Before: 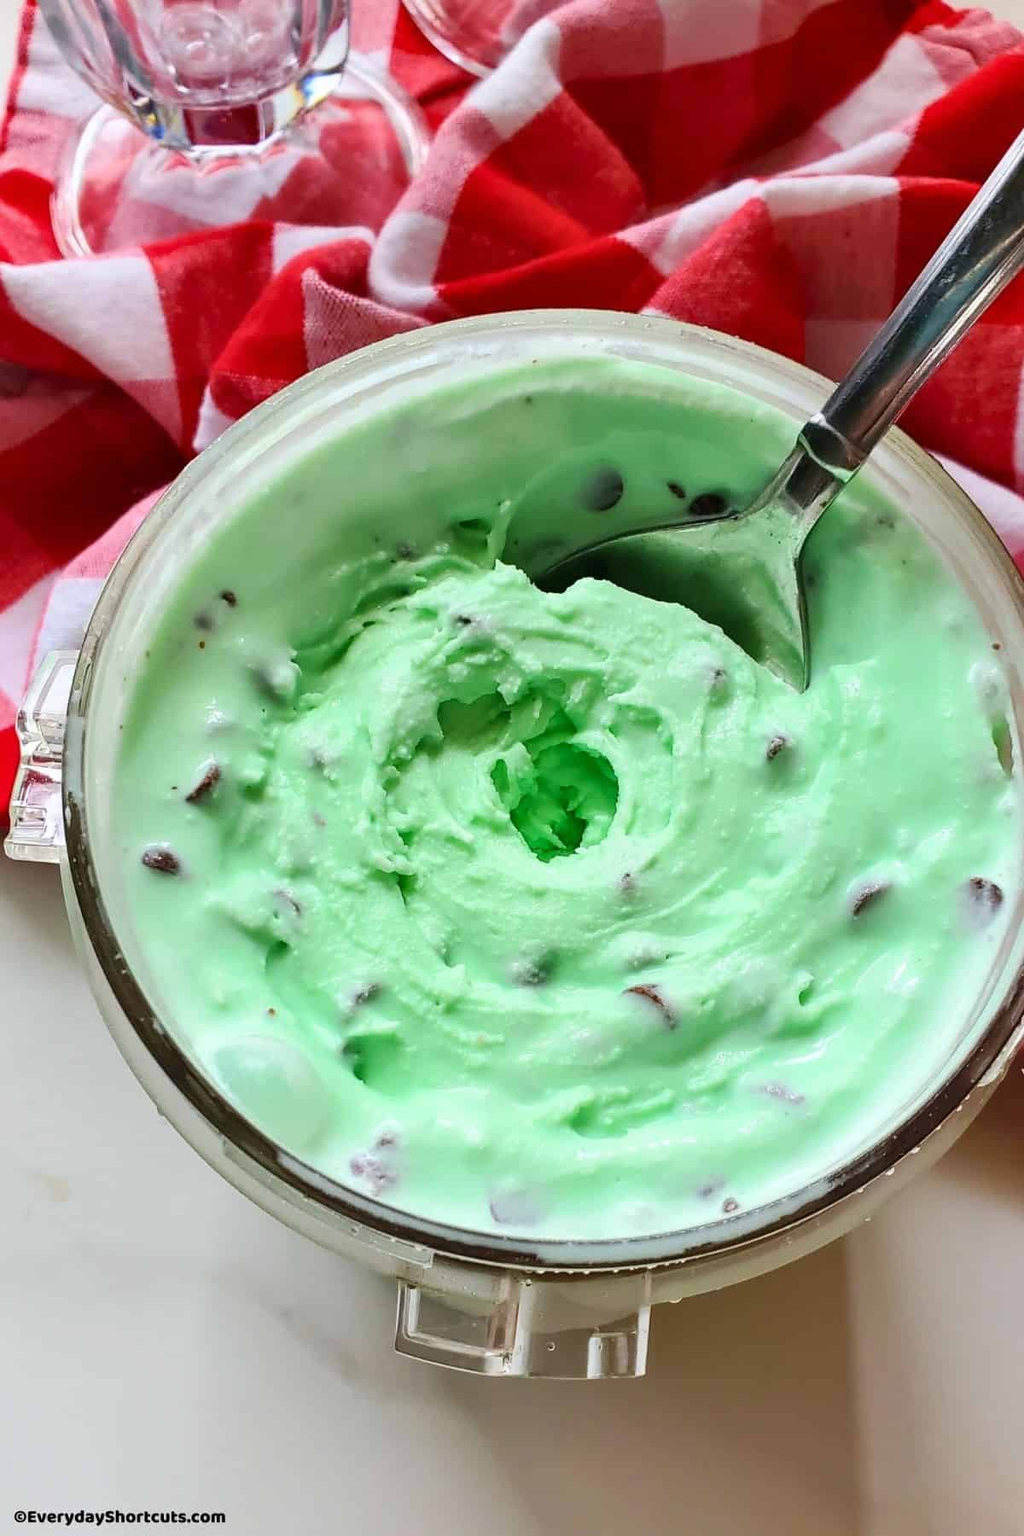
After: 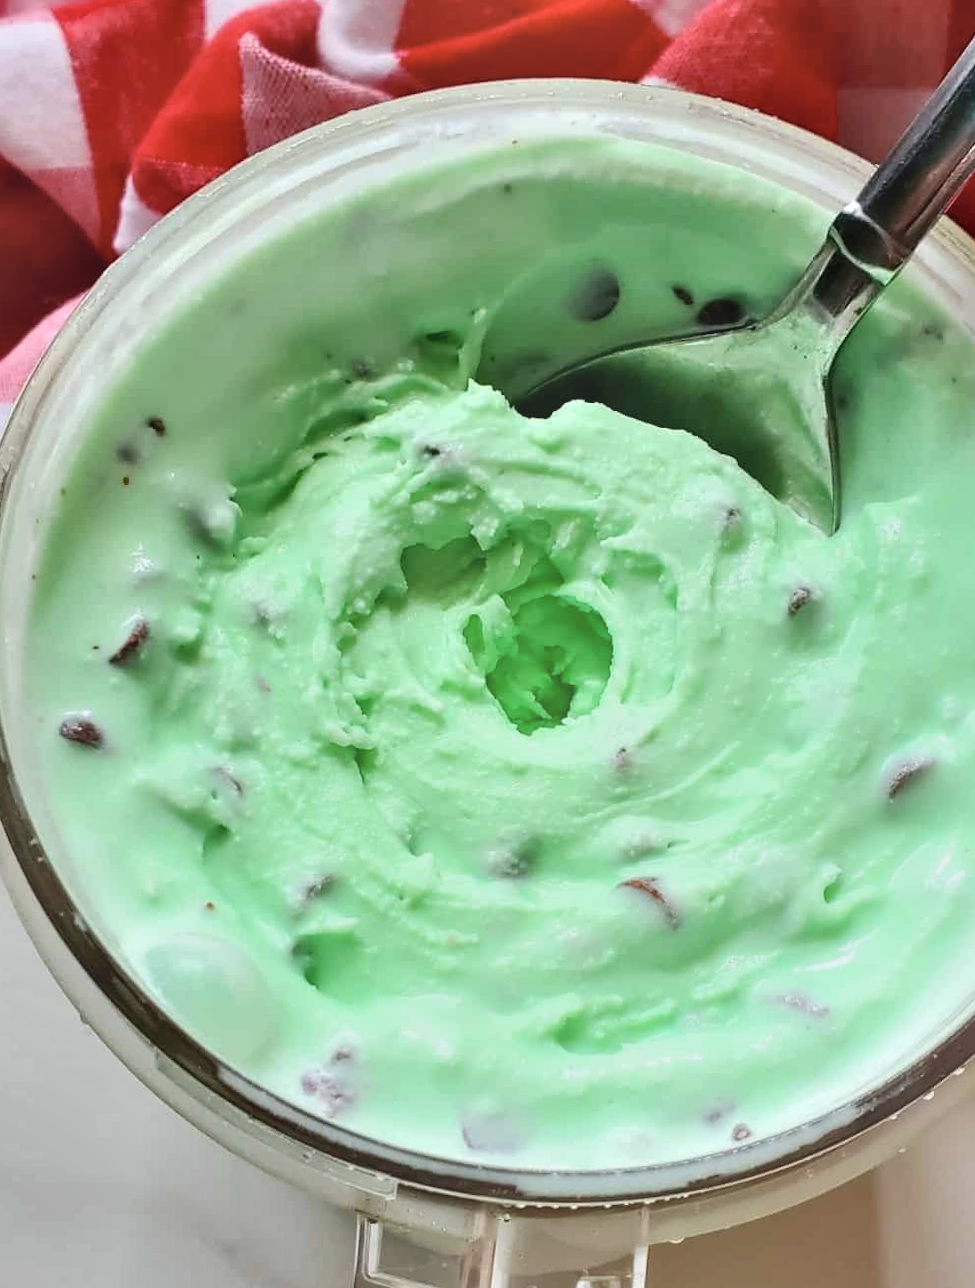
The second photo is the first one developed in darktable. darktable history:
rotate and perspective: lens shift (vertical) 0.048, lens shift (horizontal) -0.024, automatic cropping off
bloom: size 40%
crop: left 9.712%, top 16.928%, right 10.845%, bottom 12.332%
exposure: exposure -0.582 EV, compensate highlight preservation false
contrast equalizer: octaves 7, y [[0.609, 0.611, 0.615, 0.613, 0.607, 0.603], [0.504, 0.498, 0.496, 0.499, 0.506, 0.516], [0 ×6], [0 ×6], [0 ×6]]
